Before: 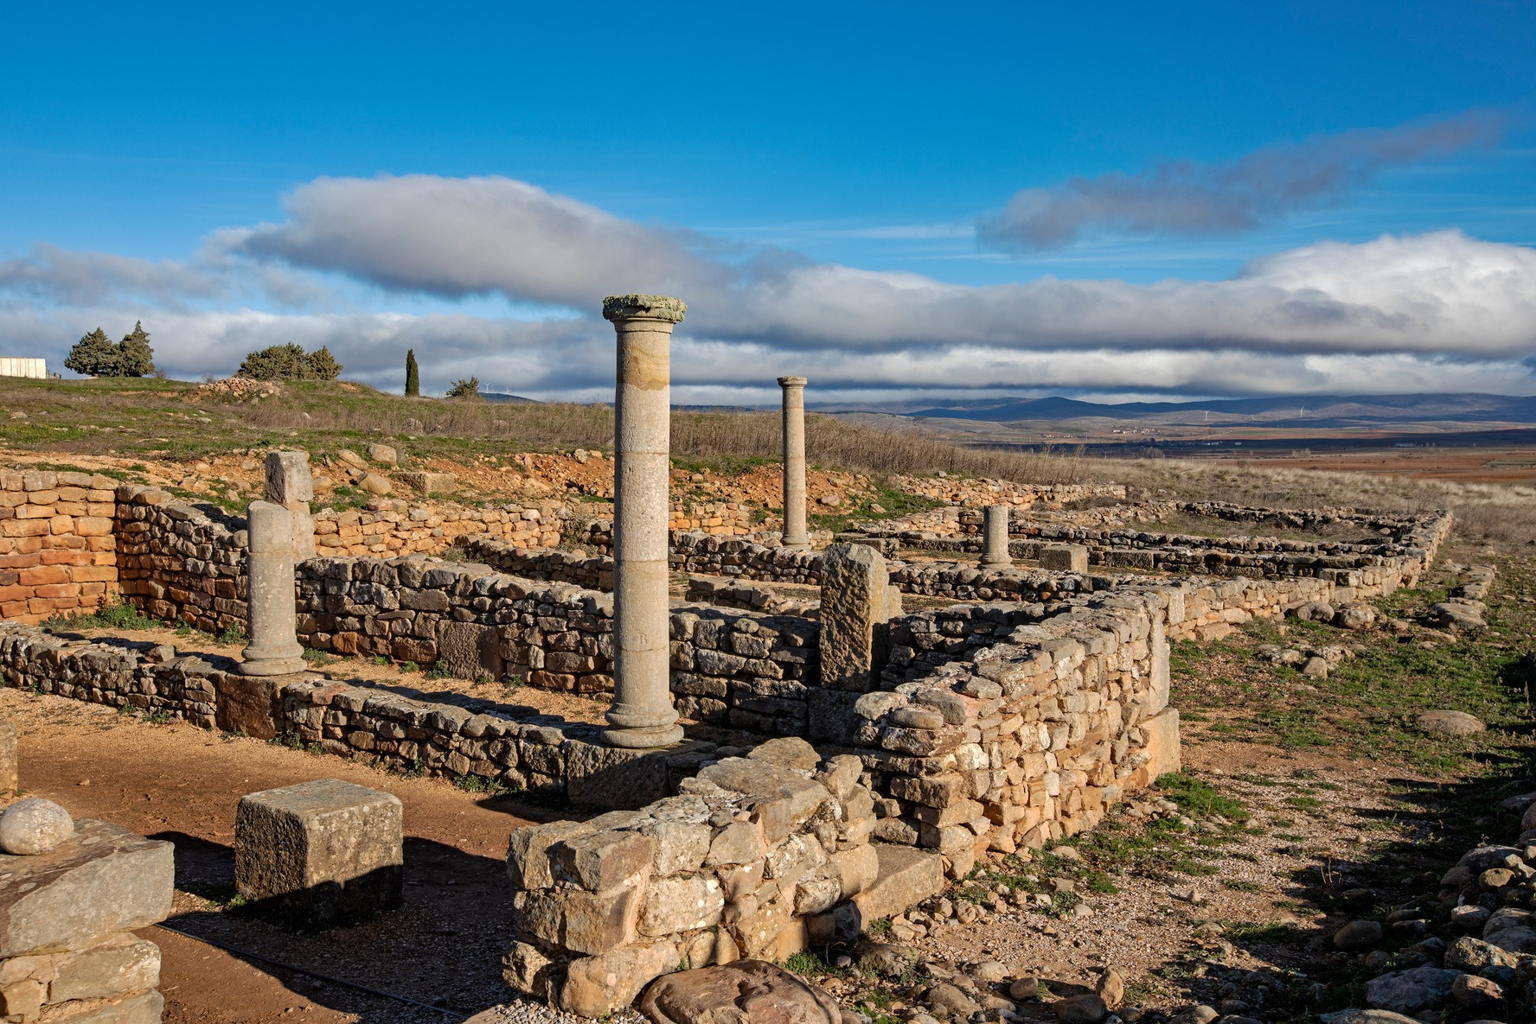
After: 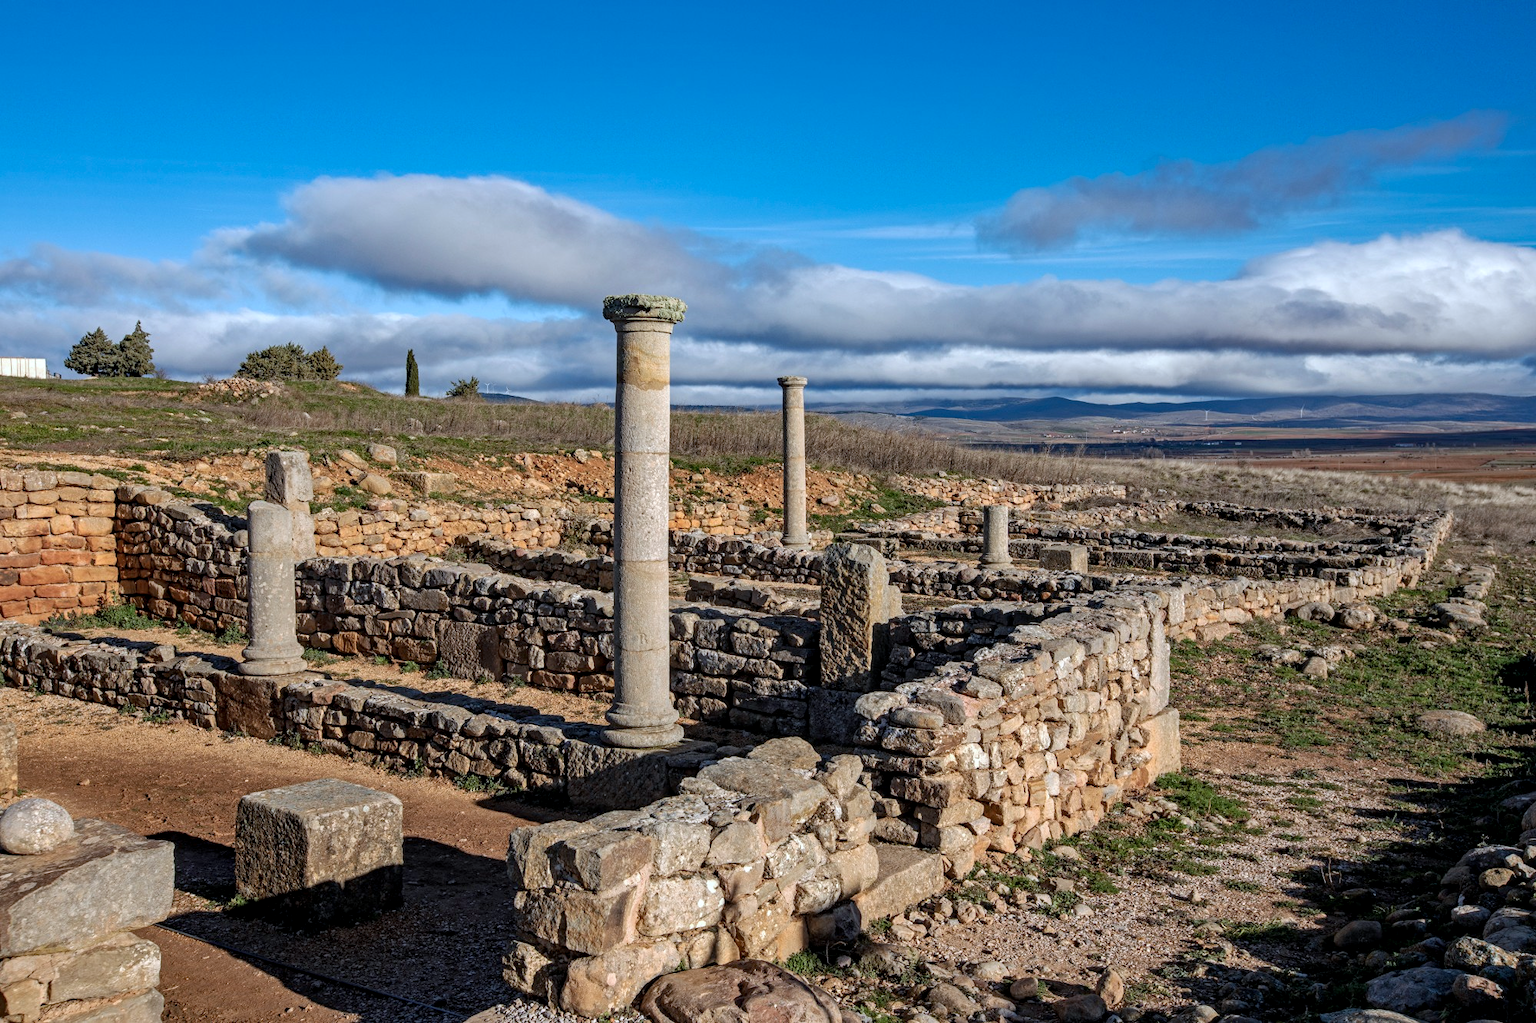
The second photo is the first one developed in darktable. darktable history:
local contrast: on, module defaults
color calibration: x 0.37, y 0.382, temperature 4316.38 K
